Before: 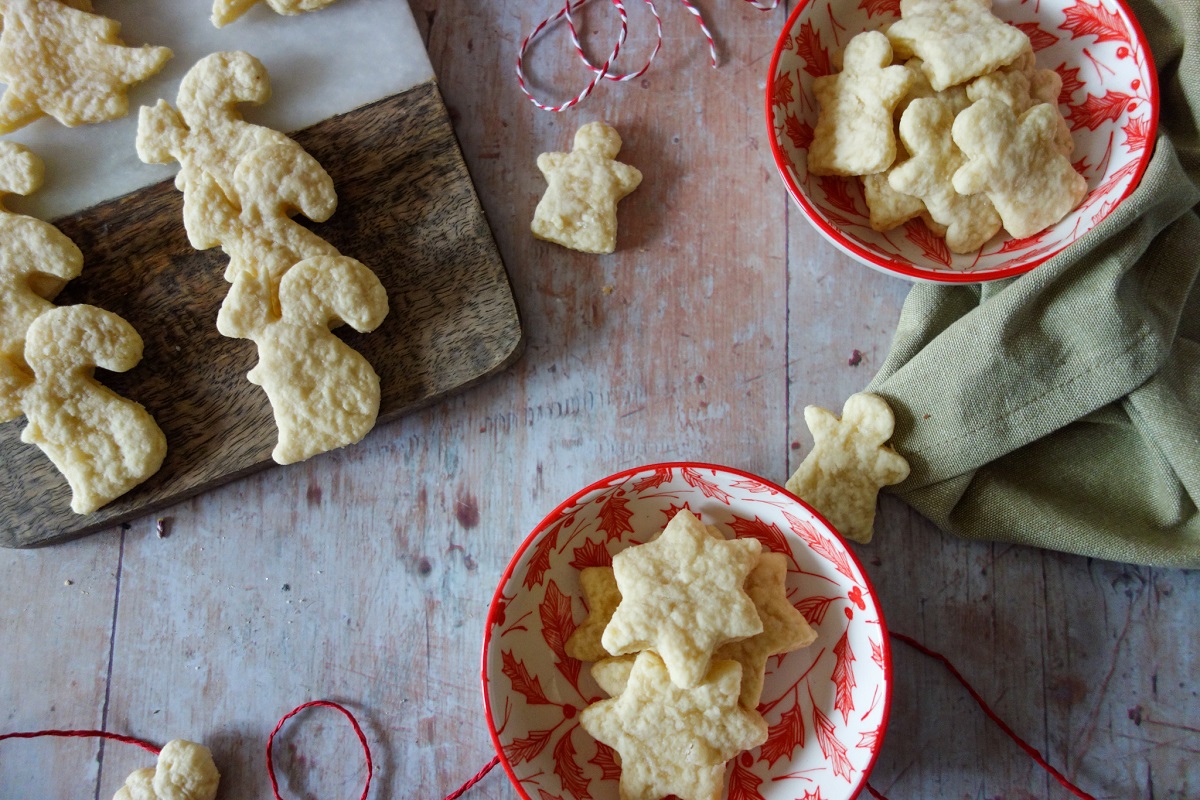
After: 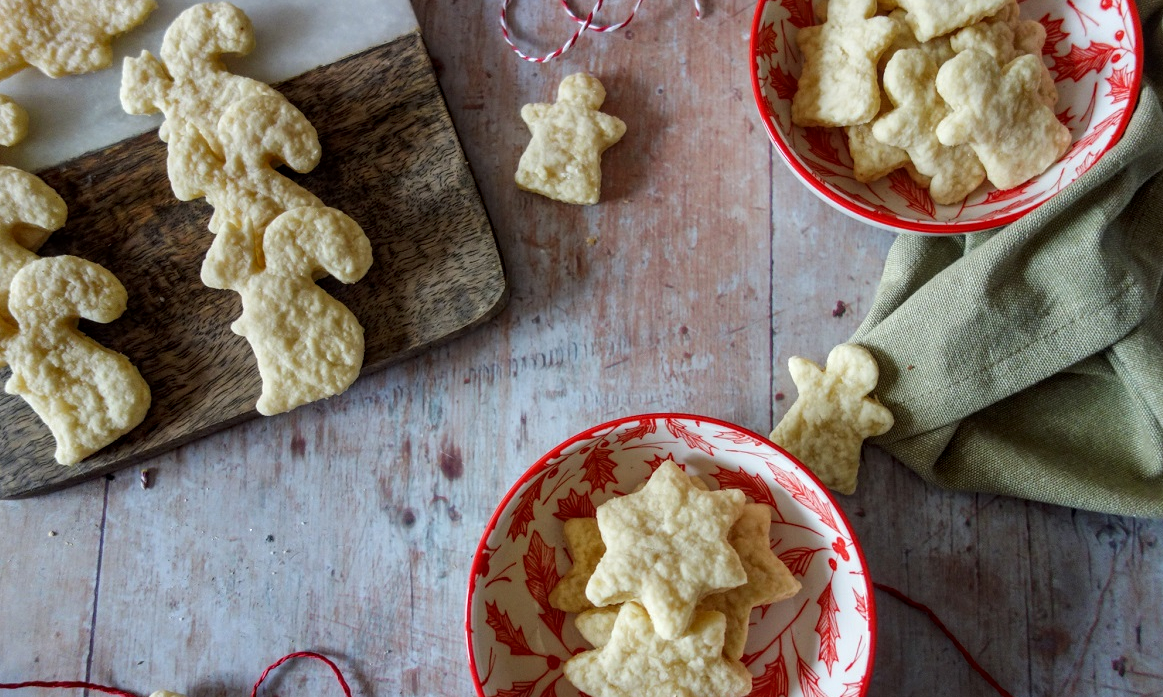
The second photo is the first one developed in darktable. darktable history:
local contrast: on, module defaults
crop: left 1.382%, top 6.138%, right 1.636%, bottom 6.726%
exposure: compensate exposure bias true, compensate highlight preservation false
